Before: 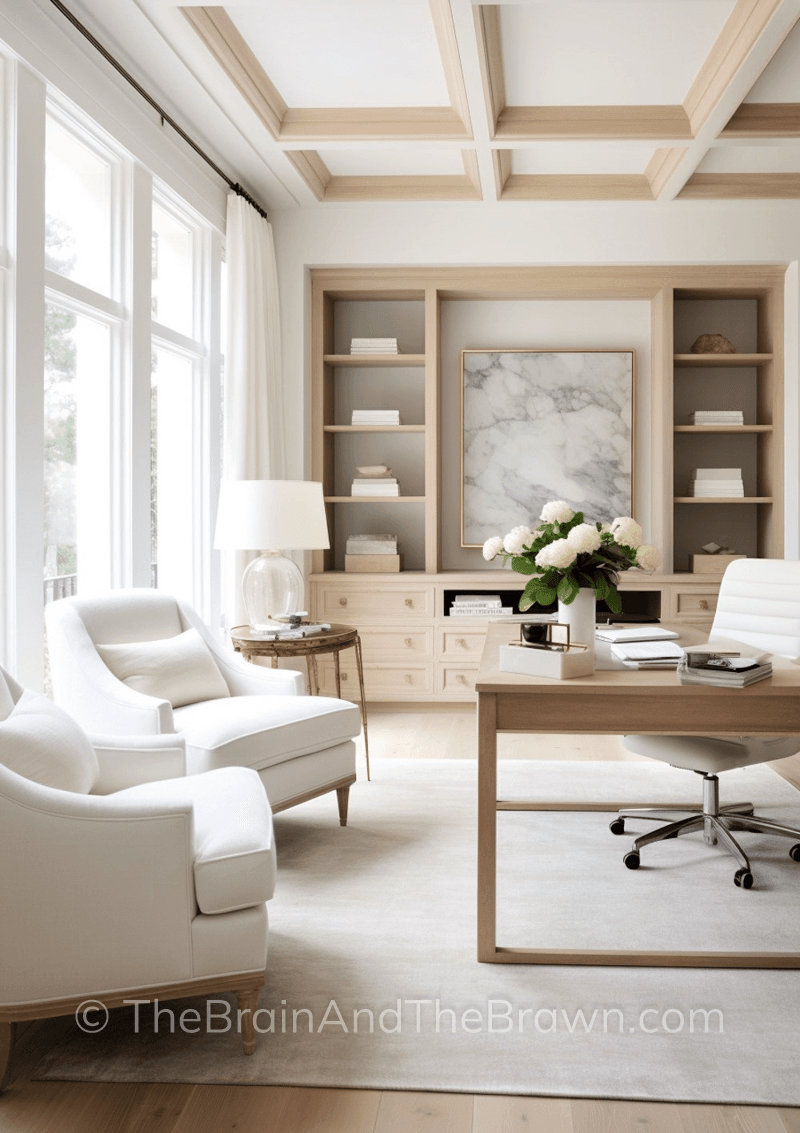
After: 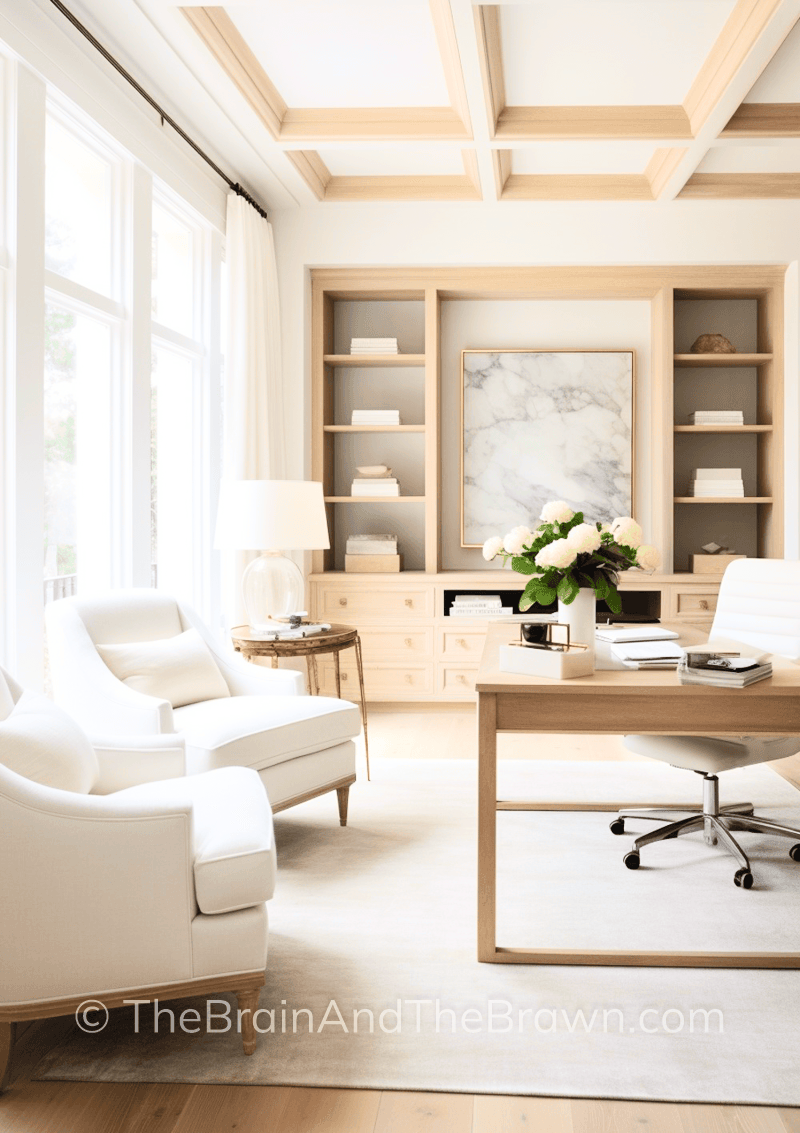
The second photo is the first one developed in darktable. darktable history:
contrast brightness saturation: contrast 0.24, brightness 0.262, saturation 0.376
